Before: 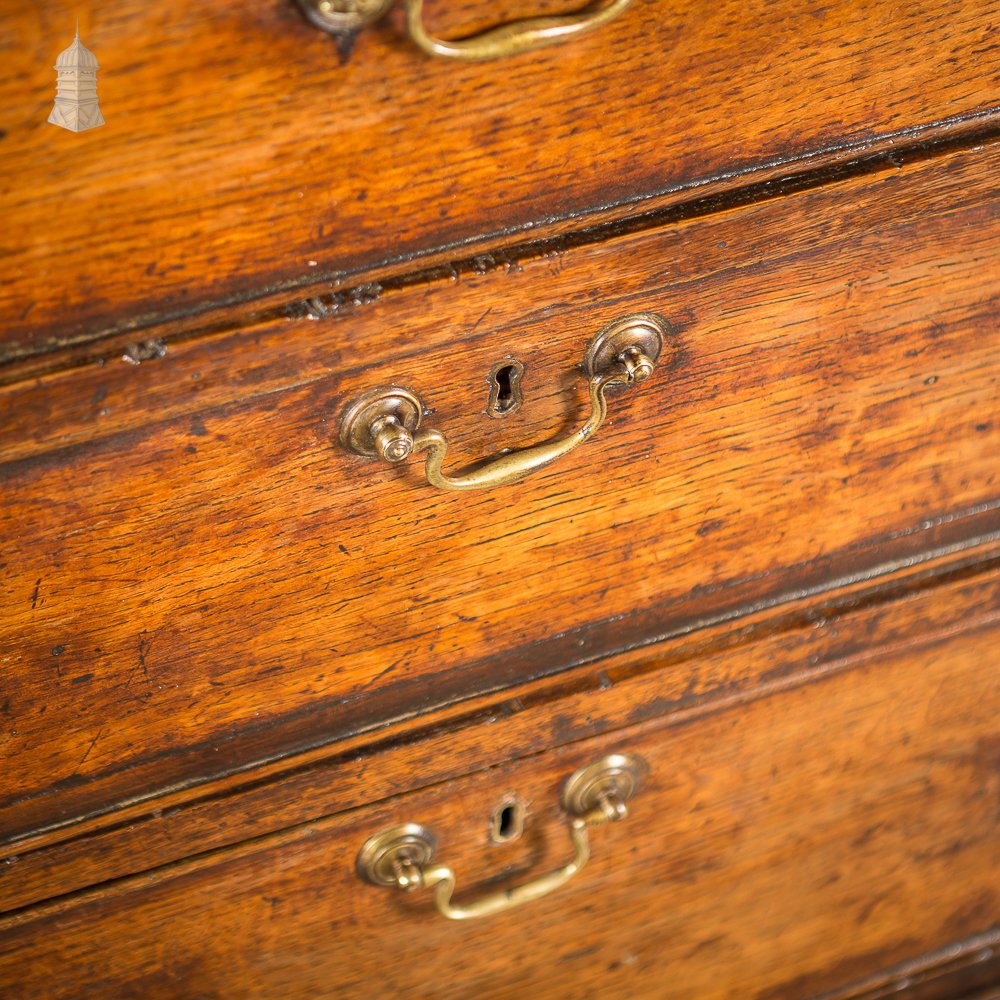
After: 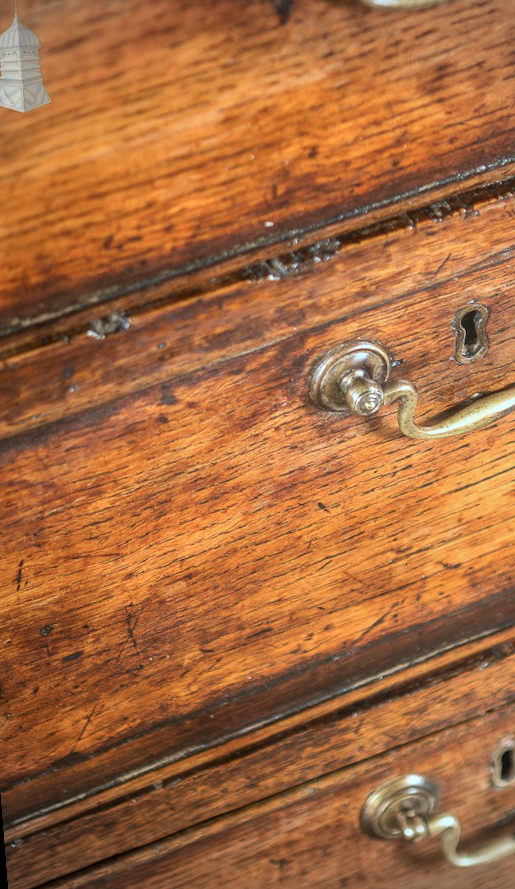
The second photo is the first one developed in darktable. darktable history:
vignetting: on, module defaults
rotate and perspective: rotation -4.57°, crop left 0.054, crop right 0.944, crop top 0.087, crop bottom 0.914
color correction: highlights a* -10.69, highlights b* -19.19
crop: left 0.587%, right 45.588%, bottom 0.086%
local contrast: on, module defaults
haze removal: strength -0.1, adaptive false
white balance: red 1, blue 1
